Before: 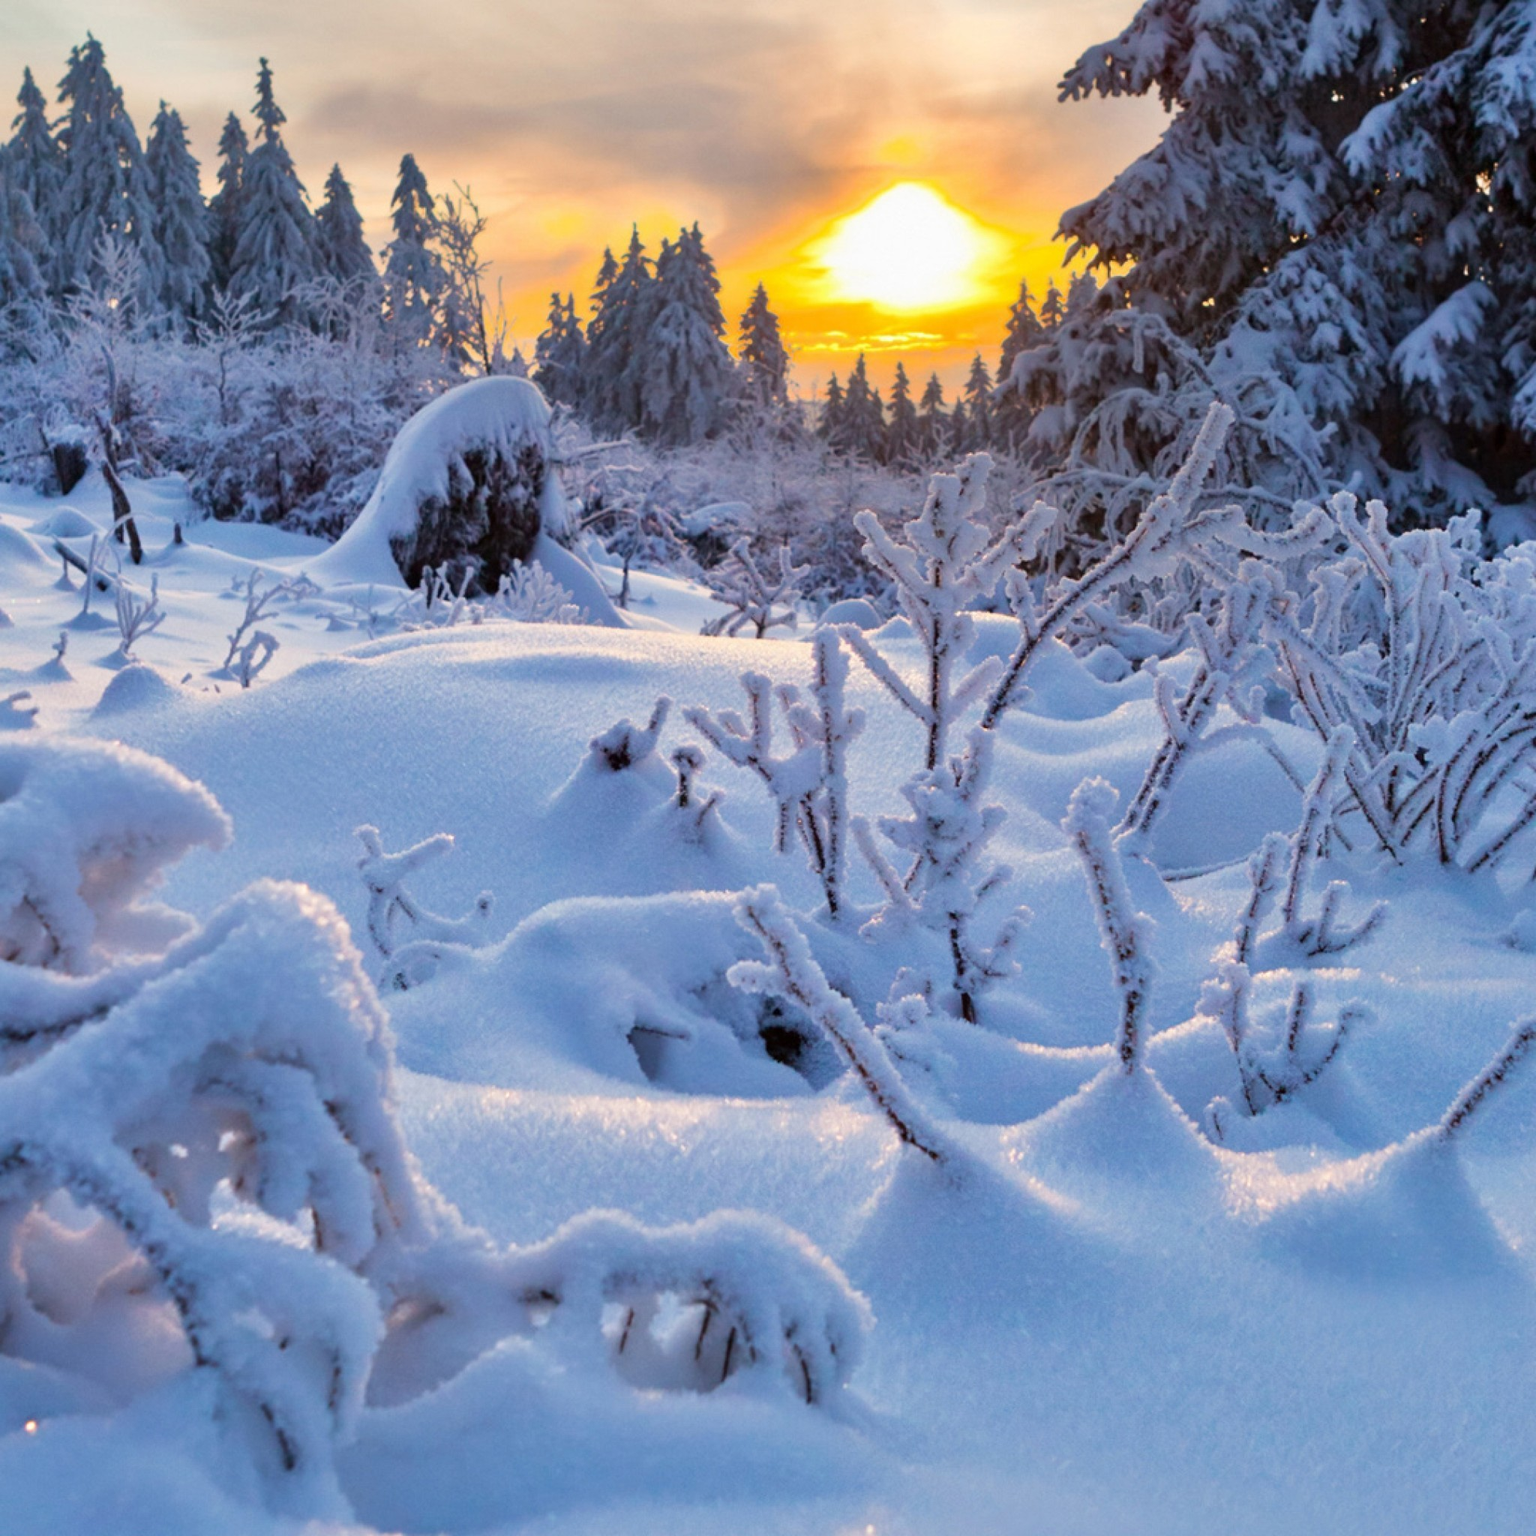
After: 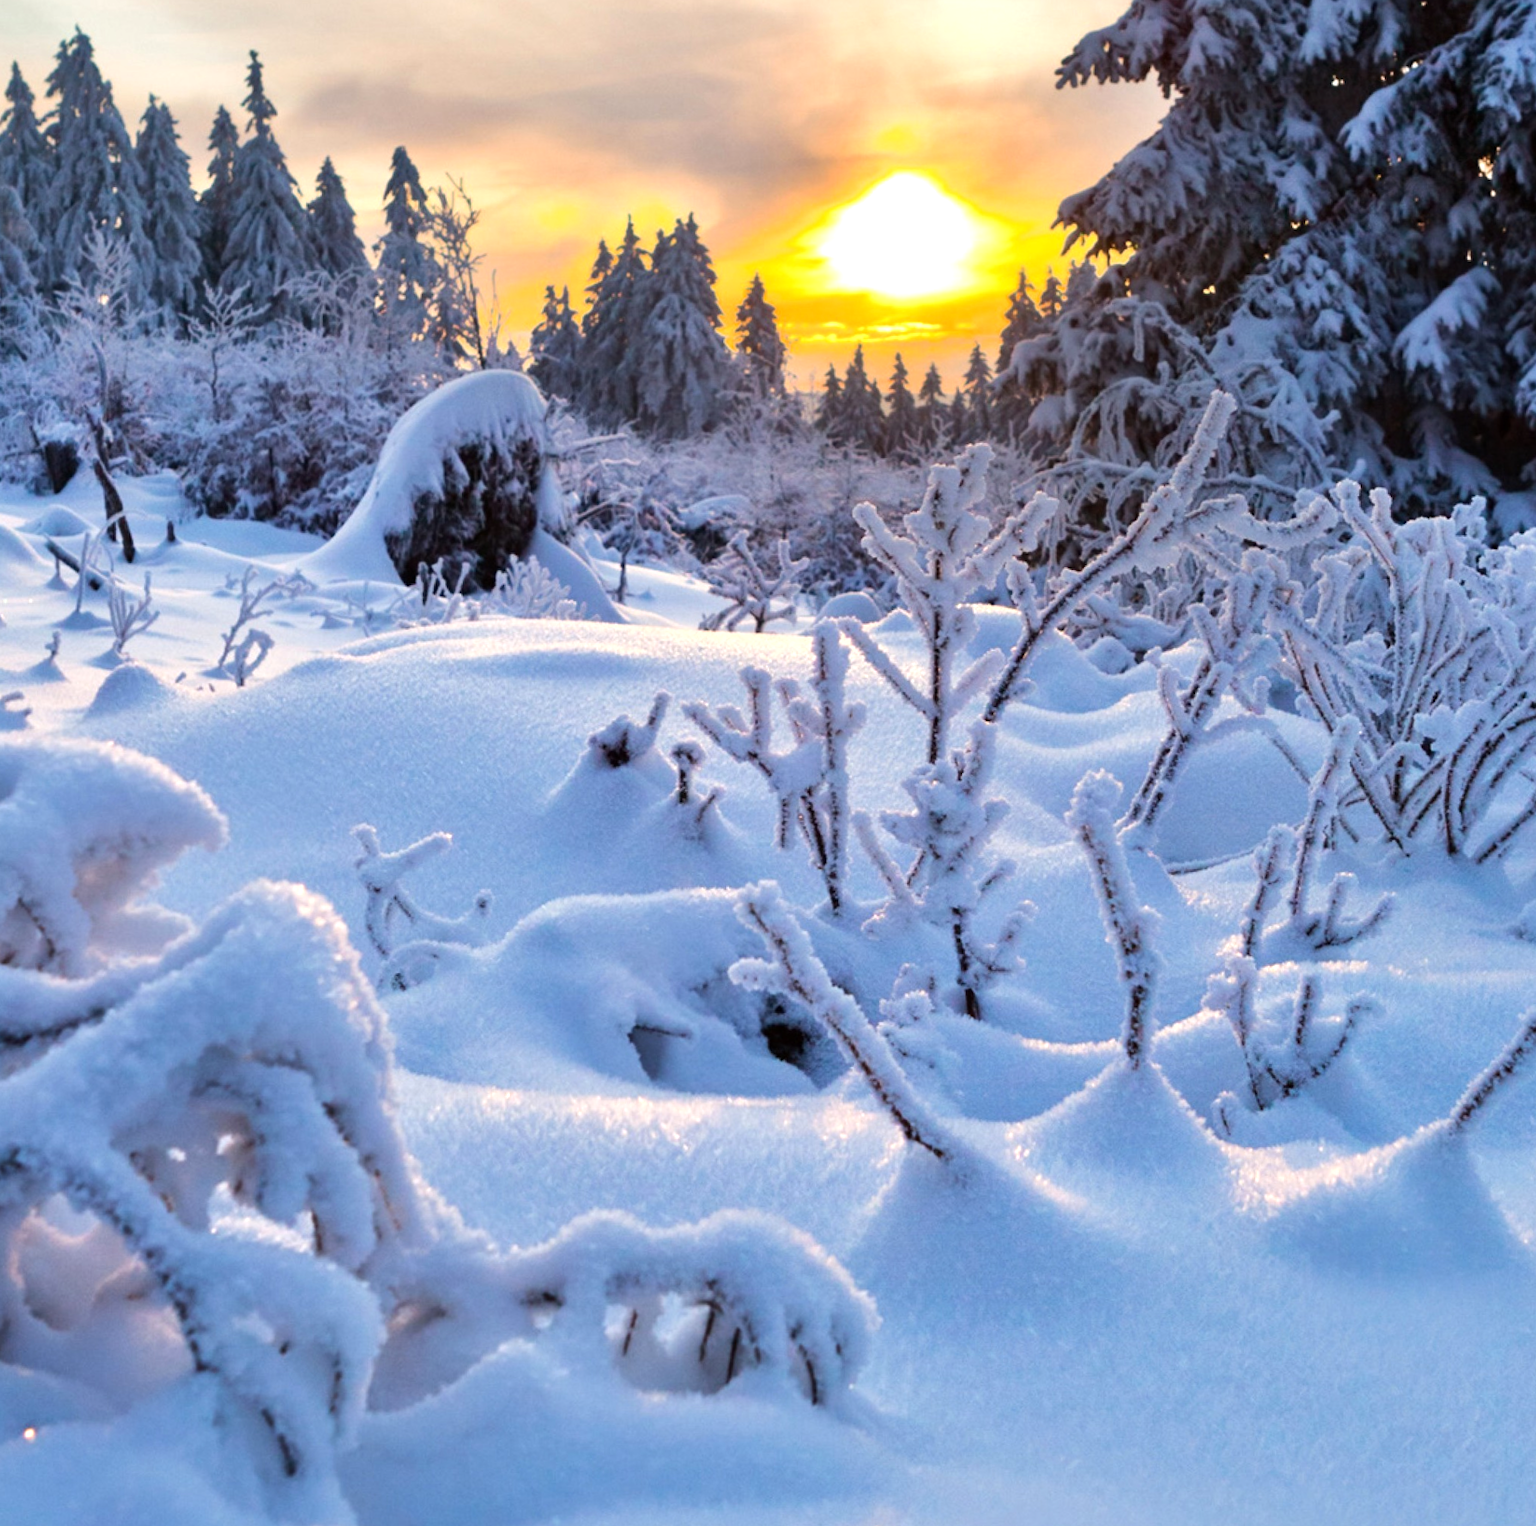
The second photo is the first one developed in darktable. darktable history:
tone equalizer: -8 EV -0.417 EV, -7 EV -0.389 EV, -6 EV -0.333 EV, -5 EV -0.222 EV, -3 EV 0.222 EV, -2 EV 0.333 EV, -1 EV 0.389 EV, +0 EV 0.417 EV, edges refinement/feathering 500, mask exposure compensation -1.57 EV, preserve details no
rotate and perspective: rotation -0.45°, automatic cropping original format, crop left 0.008, crop right 0.992, crop top 0.012, crop bottom 0.988
